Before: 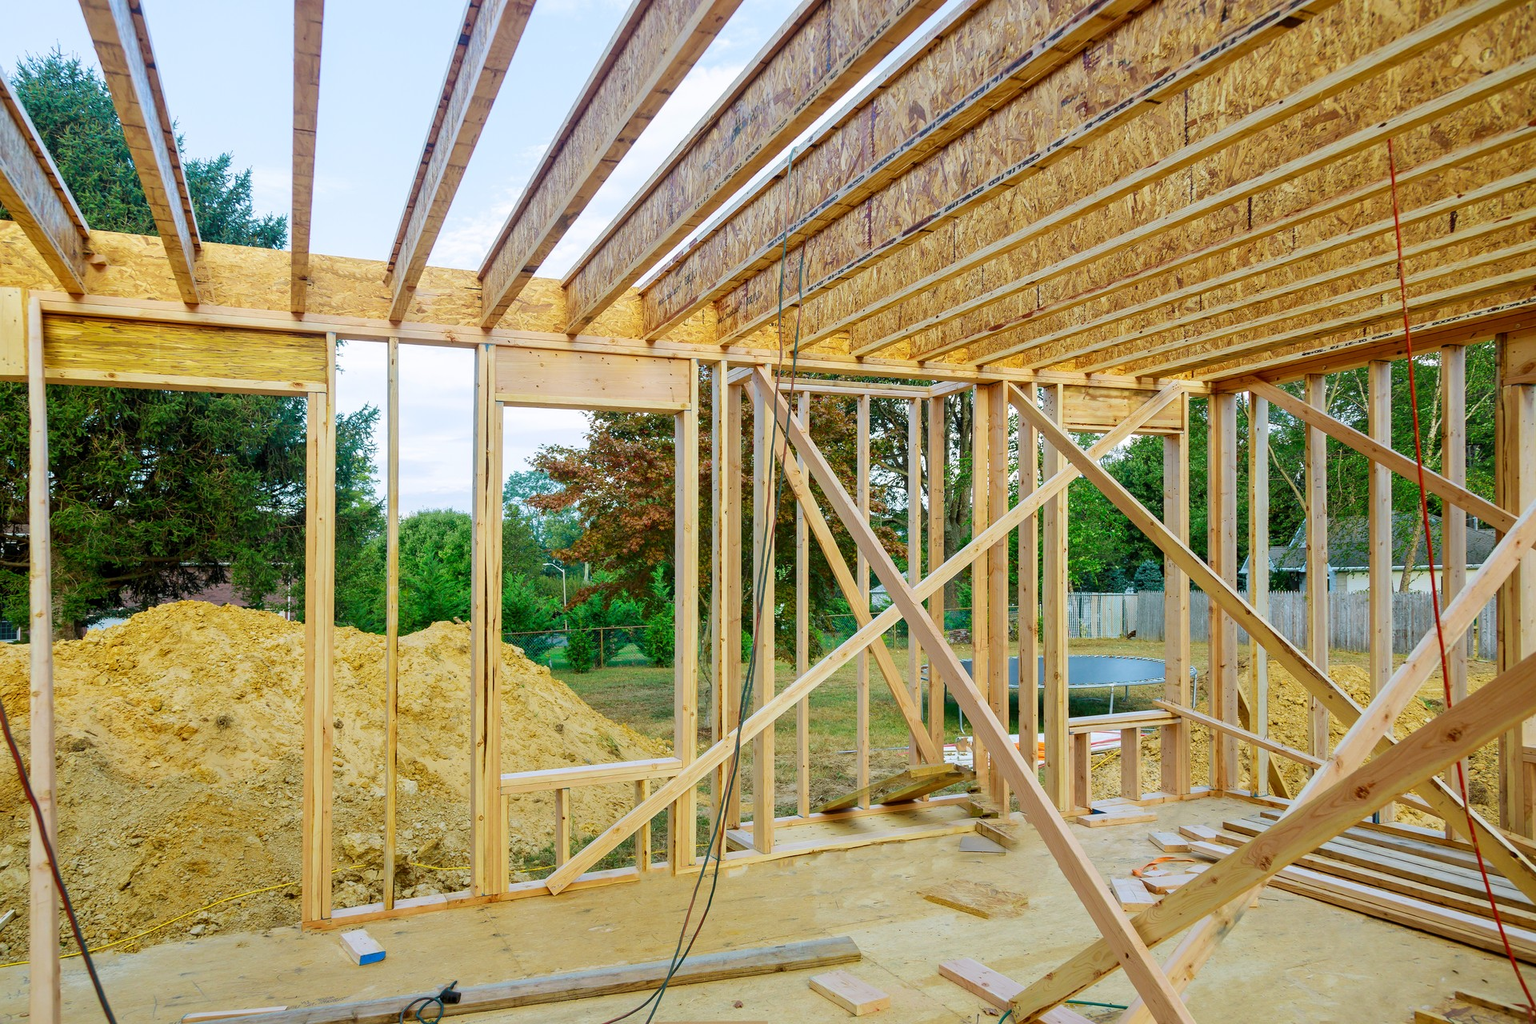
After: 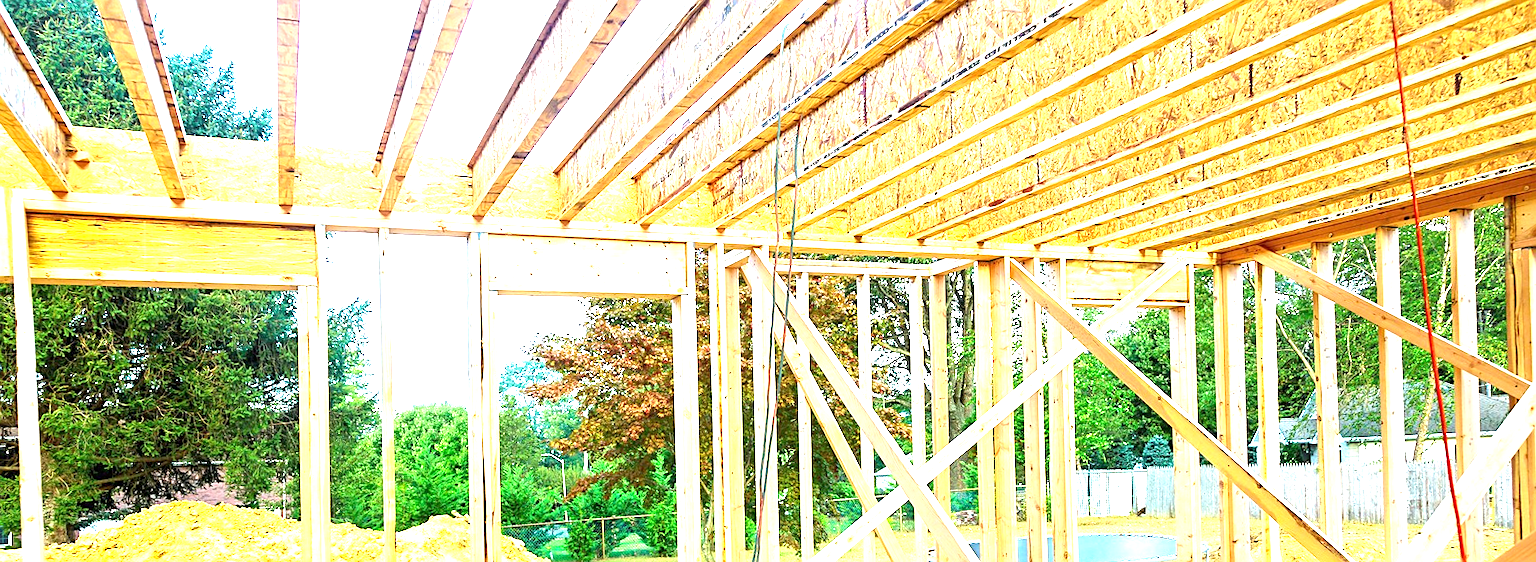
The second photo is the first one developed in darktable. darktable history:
exposure: black level correction 0, exposure 2 EV, compensate highlight preservation false
rotate and perspective: rotation -1.42°, crop left 0.016, crop right 0.984, crop top 0.035, crop bottom 0.965
crop and rotate: top 10.605%, bottom 33.274%
sharpen: on, module defaults
